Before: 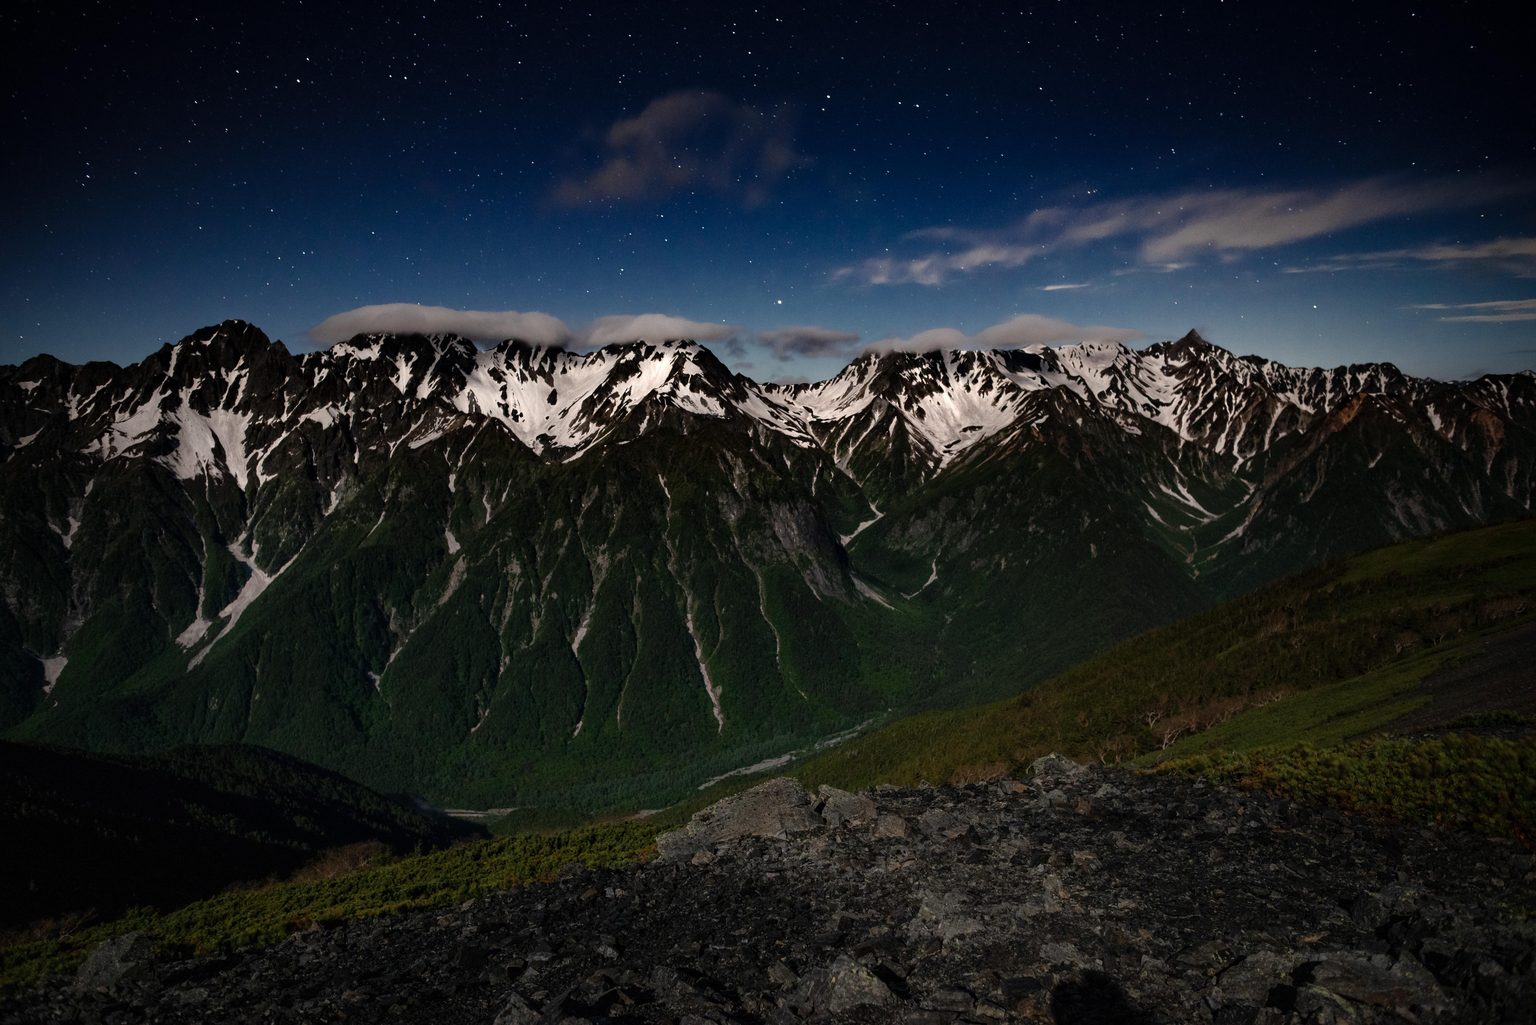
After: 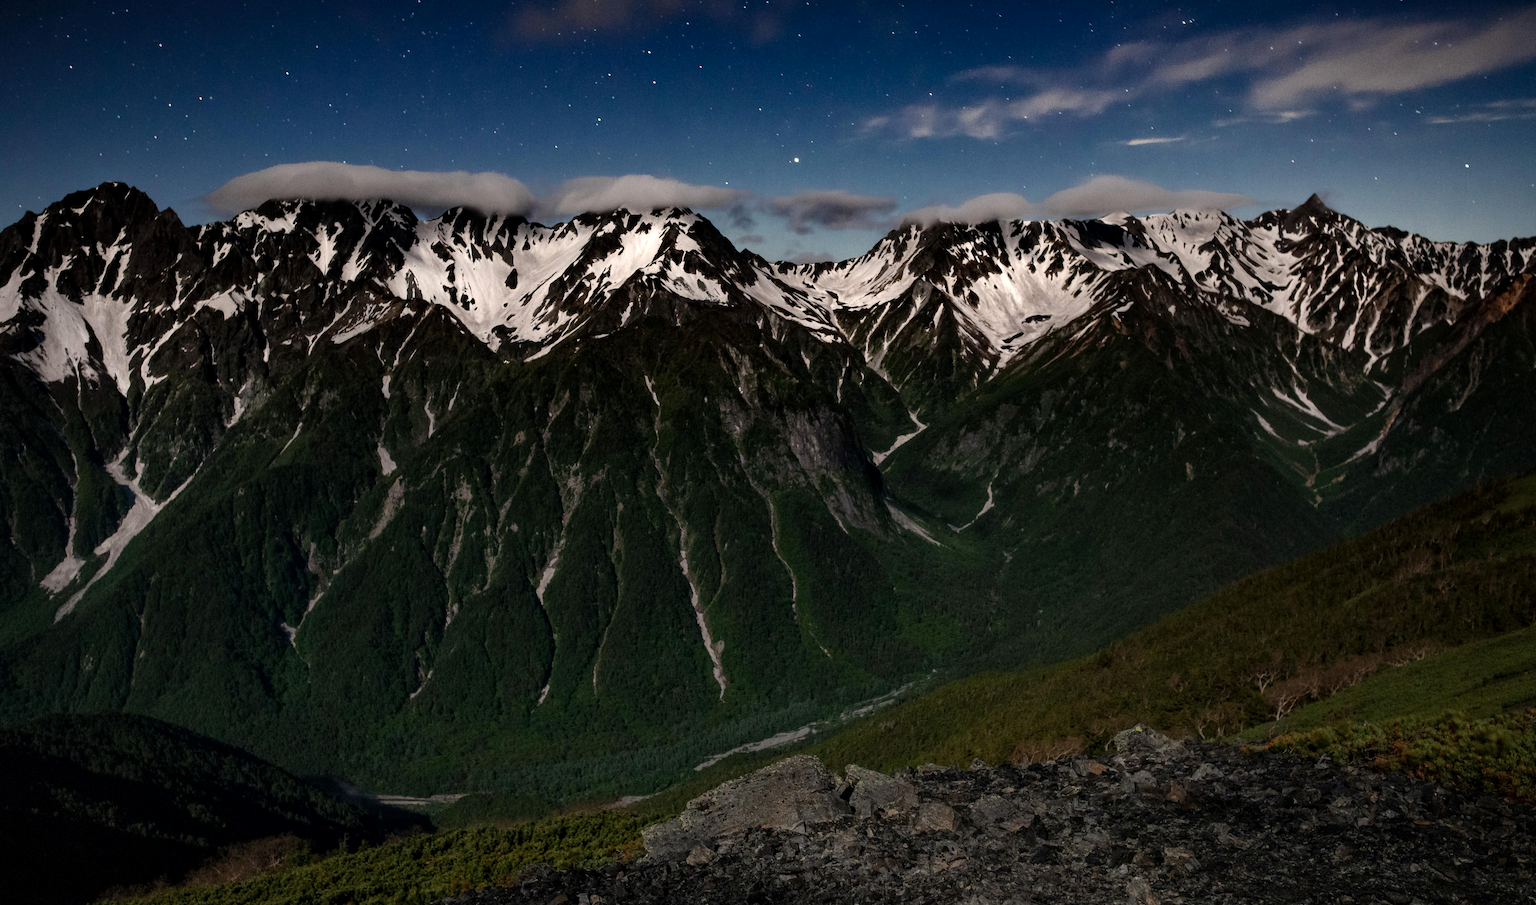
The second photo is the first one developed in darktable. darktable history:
crop: left 9.382%, top 17.048%, right 10.776%, bottom 12.405%
contrast brightness saturation: contrast 0.076, saturation 0.024
local contrast: highlights 101%, shadows 101%, detail 119%, midtone range 0.2
